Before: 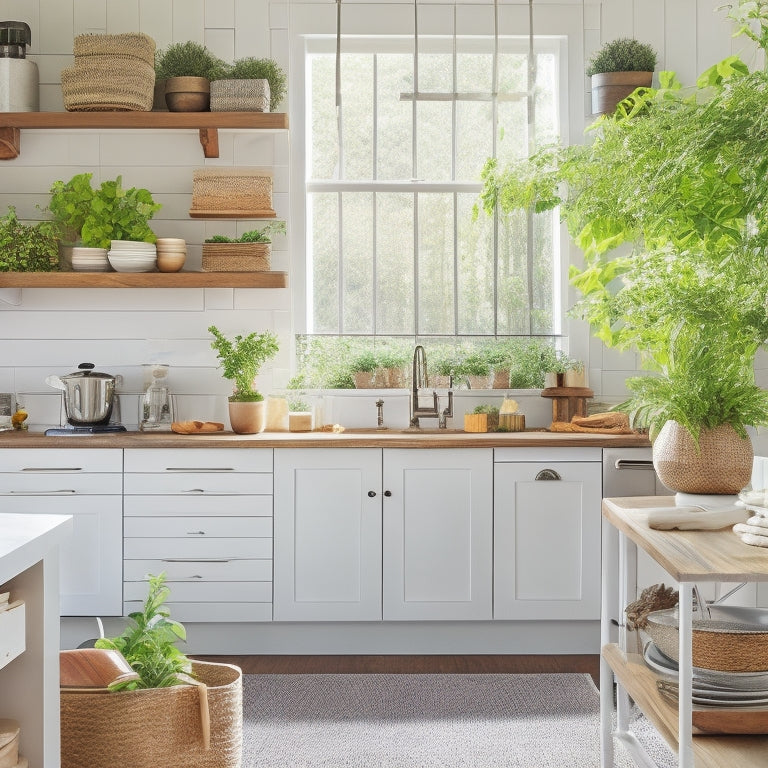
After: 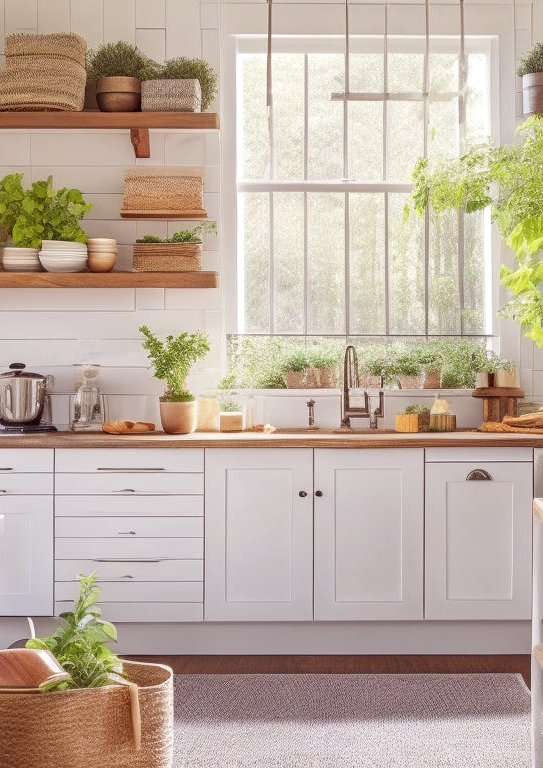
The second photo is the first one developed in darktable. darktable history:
crop and rotate: left 9.061%, right 20.142%
rgb levels: mode RGB, independent channels, levels [[0, 0.474, 1], [0, 0.5, 1], [0, 0.5, 1]]
local contrast: on, module defaults
